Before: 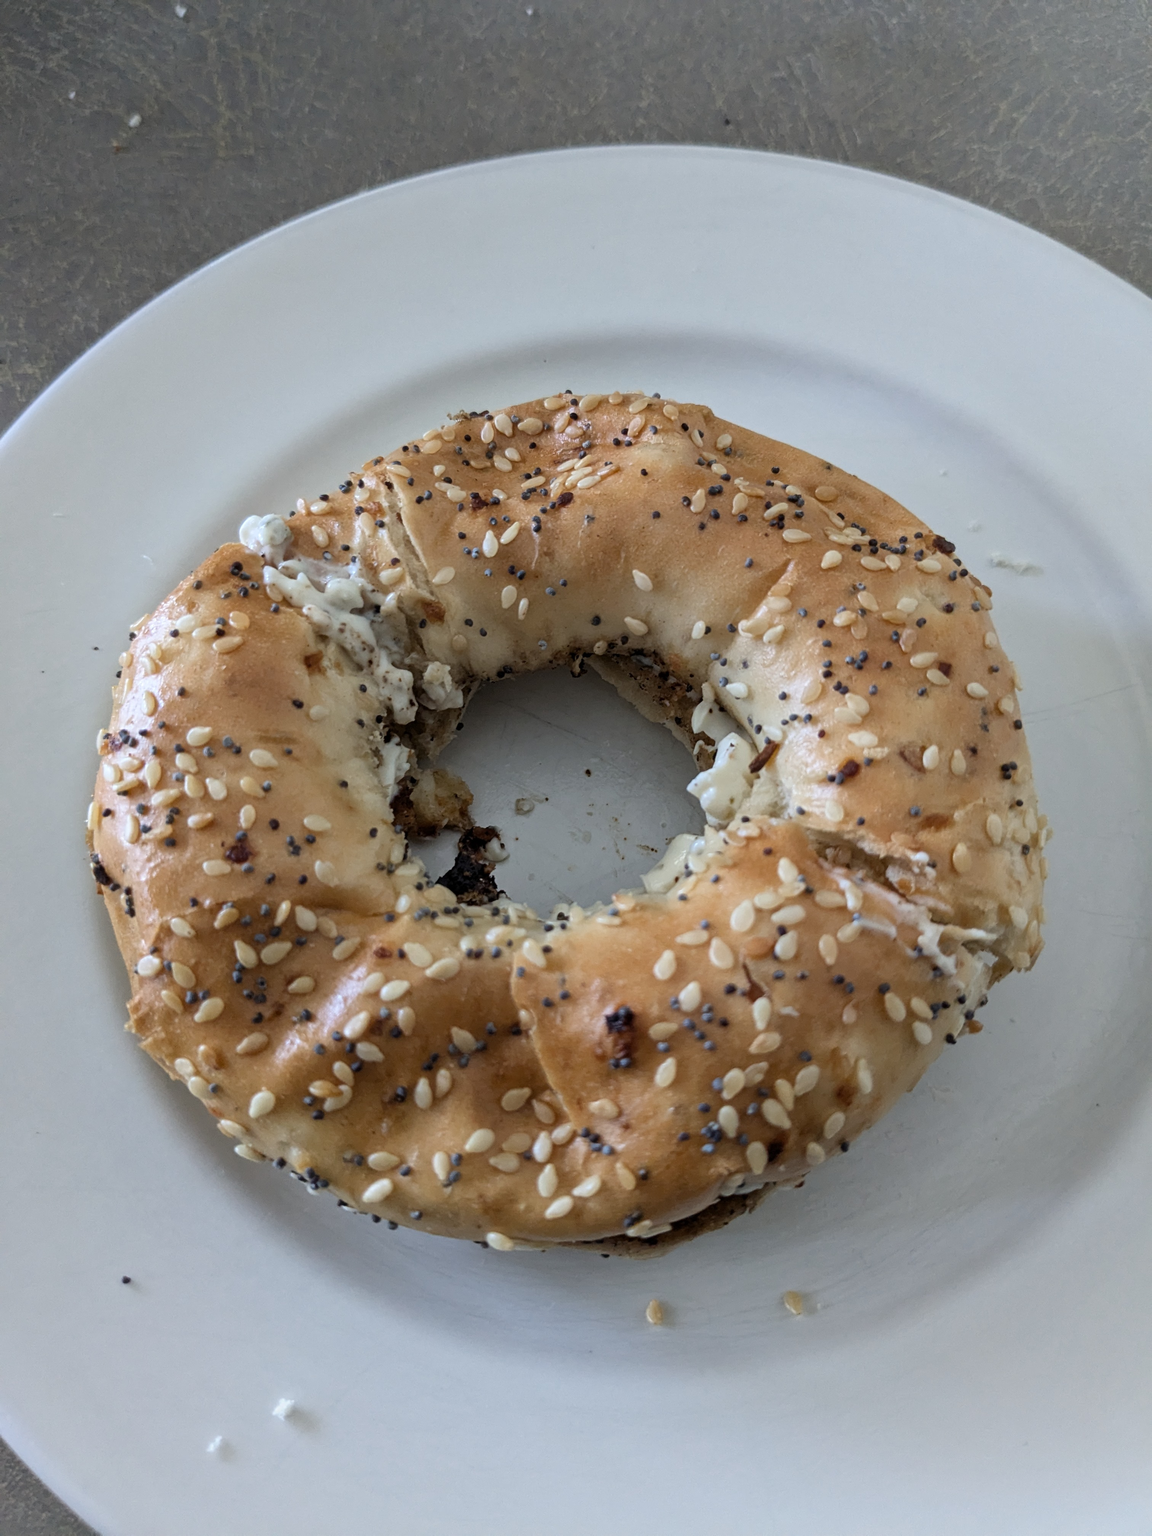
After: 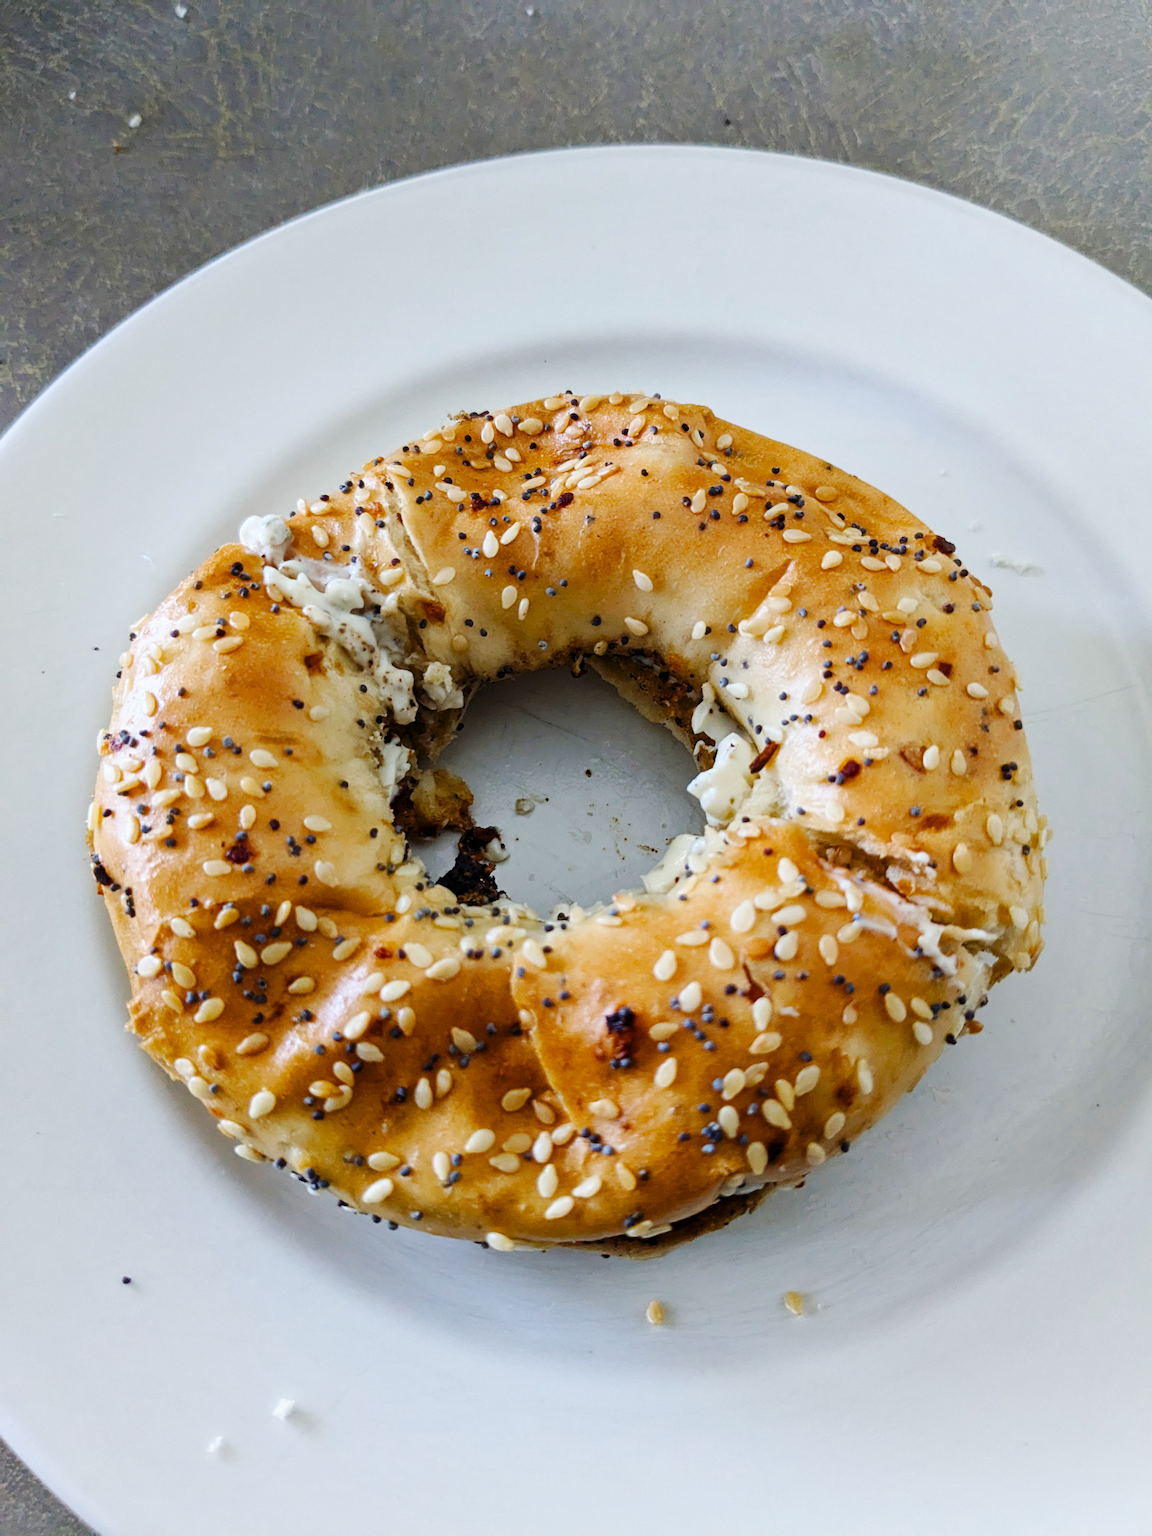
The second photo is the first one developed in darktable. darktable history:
base curve: curves: ch0 [(0, 0) (0.032, 0.025) (0.121, 0.166) (0.206, 0.329) (0.605, 0.79) (1, 1)], preserve colors none
color balance rgb: perceptual saturation grading › global saturation 35%, perceptual saturation grading › highlights -25%, perceptual saturation grading › shadows 50%
